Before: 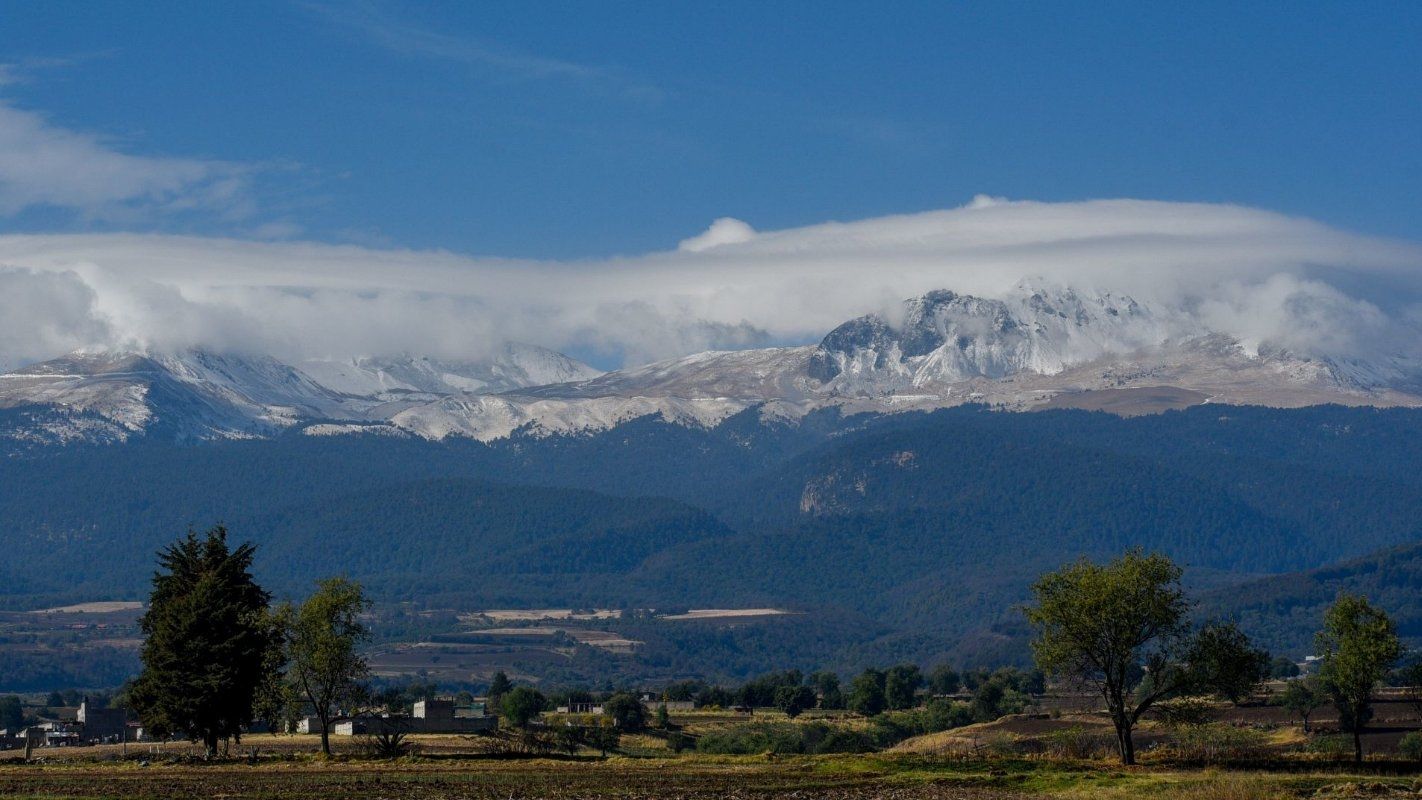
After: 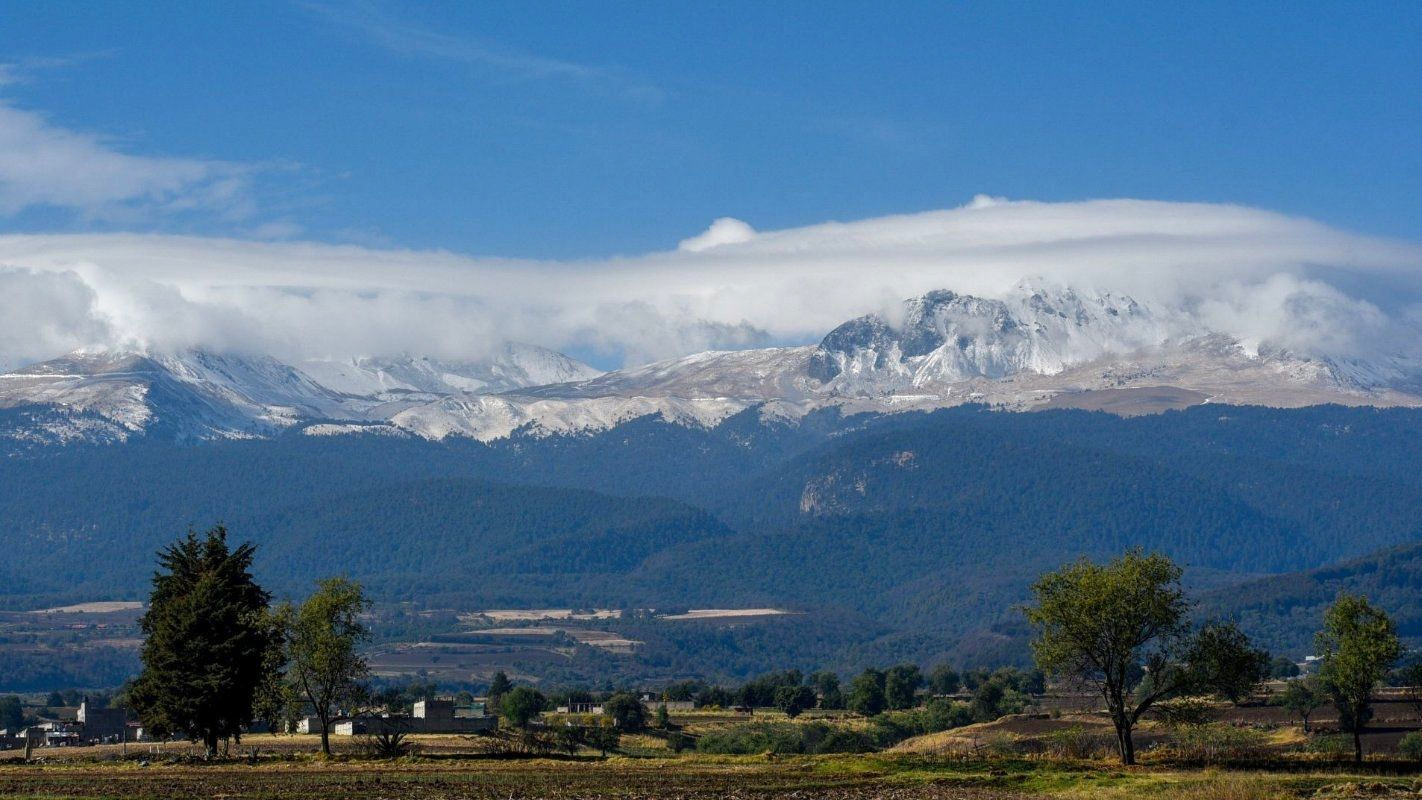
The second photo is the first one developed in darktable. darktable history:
exposure: exposure 0.493 EV, compensate highlight preservation false
